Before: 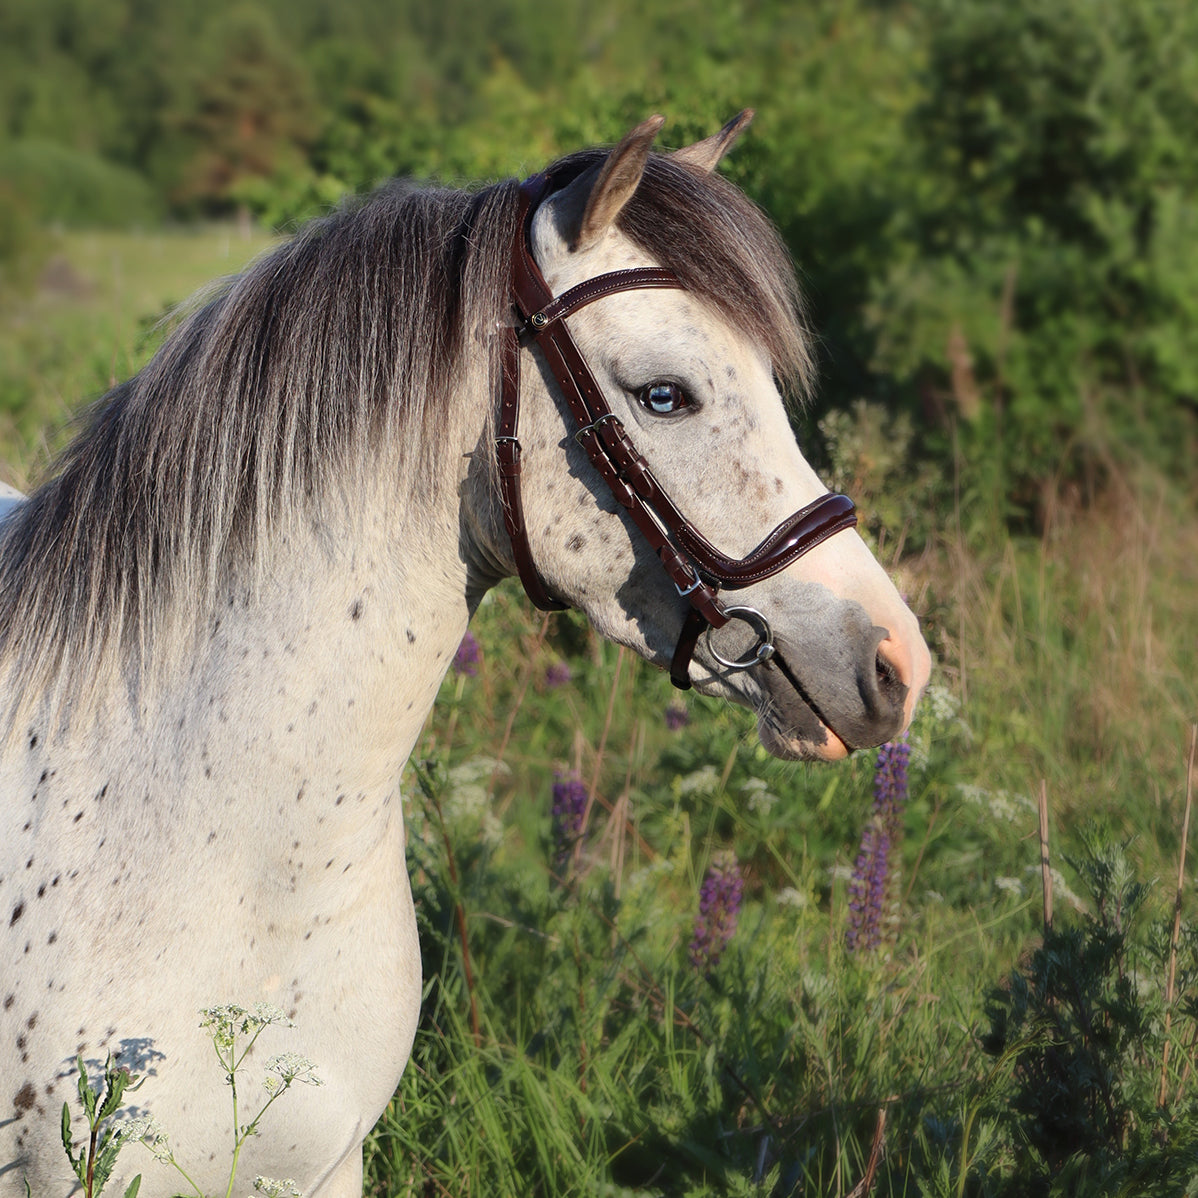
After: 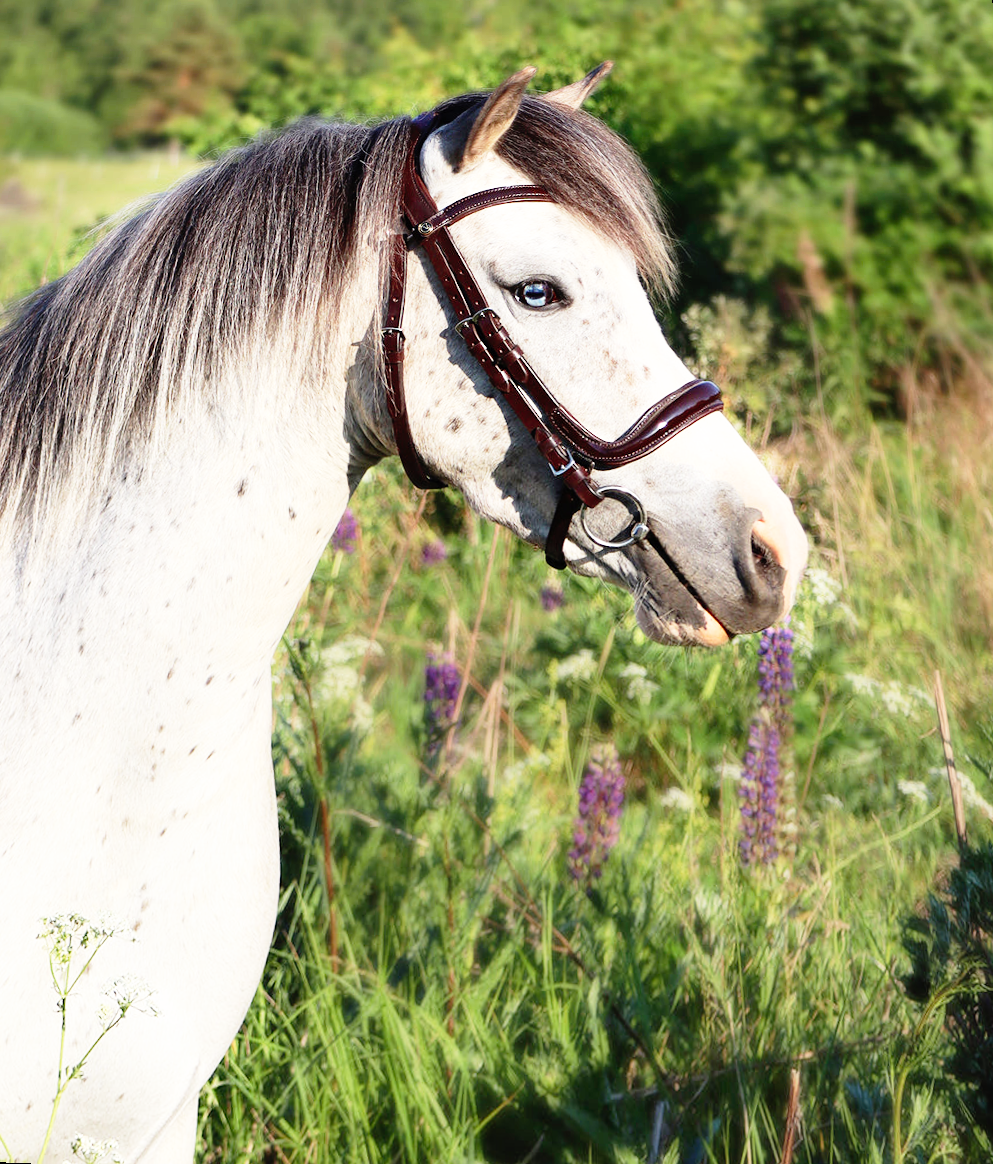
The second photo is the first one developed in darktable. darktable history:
rotate and perspective: rotation 0.72°, lens shift (vertical) -0.352, lens shift (horizontal) -0.051, crop left 0.152, crop right 0.859, crop top 0.019, crop bottom 0.964
local contrast: mode bilateral grid, contrast 10, coarseness 25, detail 115%, midtone range 0.2
base curve: curves: ch0 [(0, 0) (0.012, 0.01) (0.073, 0.168) (0.31, 0.711) (0.645, 0.957) (1, 1)], preserve colors none
